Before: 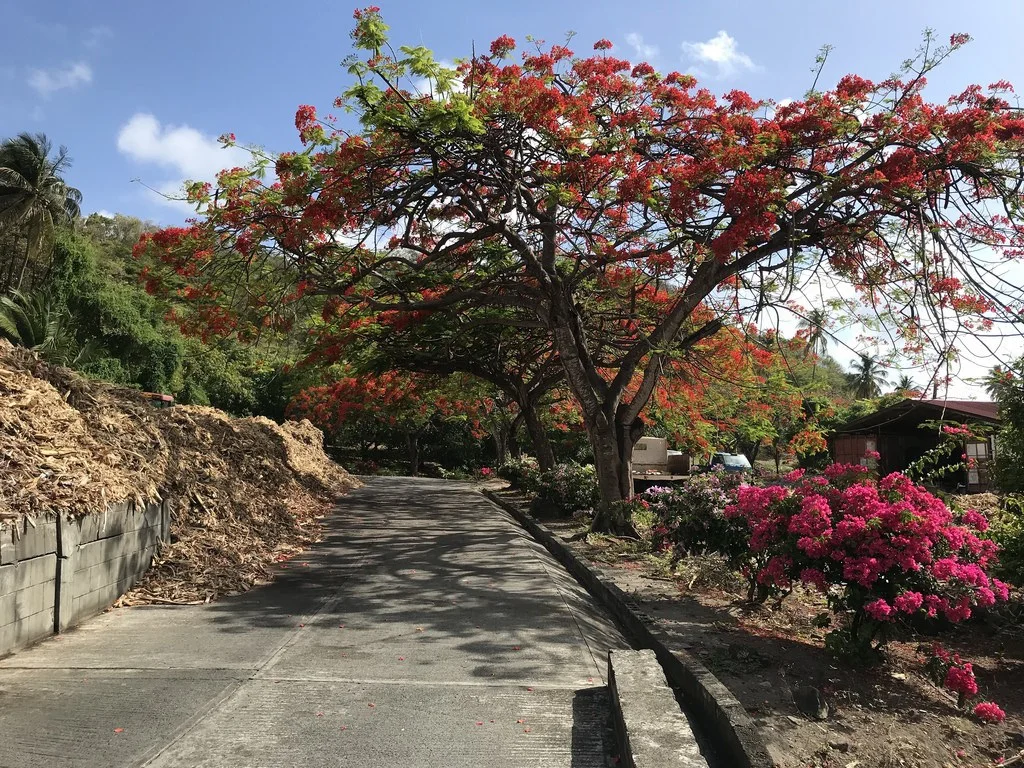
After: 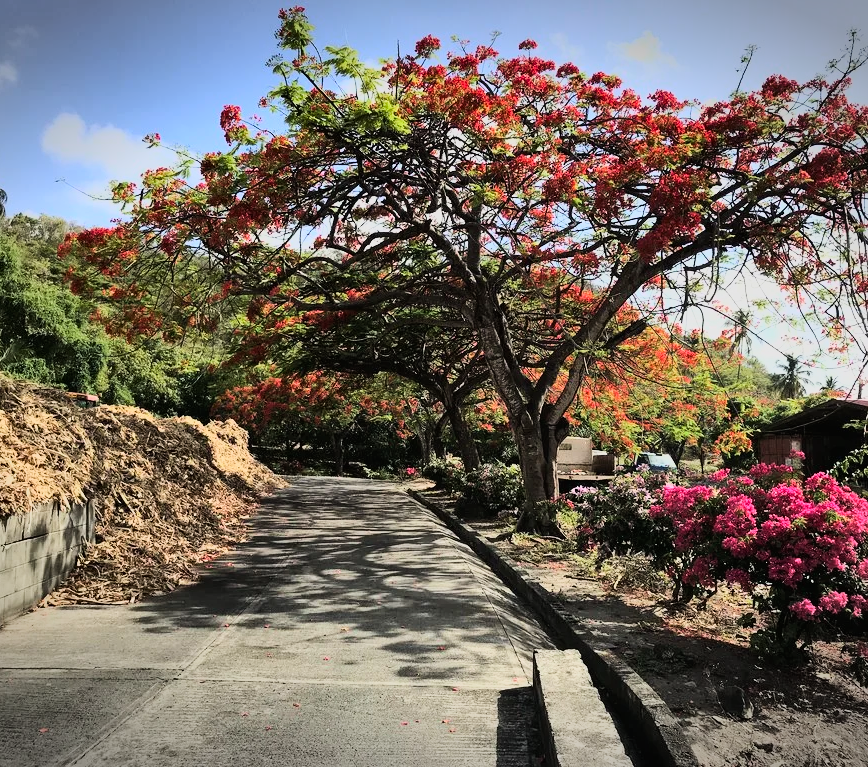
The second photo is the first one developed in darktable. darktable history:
shadows and highlights: shadows 79.44, white point adjustment -8.92, highlights -61.22, soften with gaussian
base curve: curves: ch0 [(0, 0) (0.007, 0.004) (0.027, 0.03) (0.046, 0.07) (0.207, 0.54) (0.442, 0.872) (0.673, 0.972) (1, 1)]
crop: left 7.37%, right 7.831%
vignetting: fall-off start 99.85%, width/height ratio 1.307
